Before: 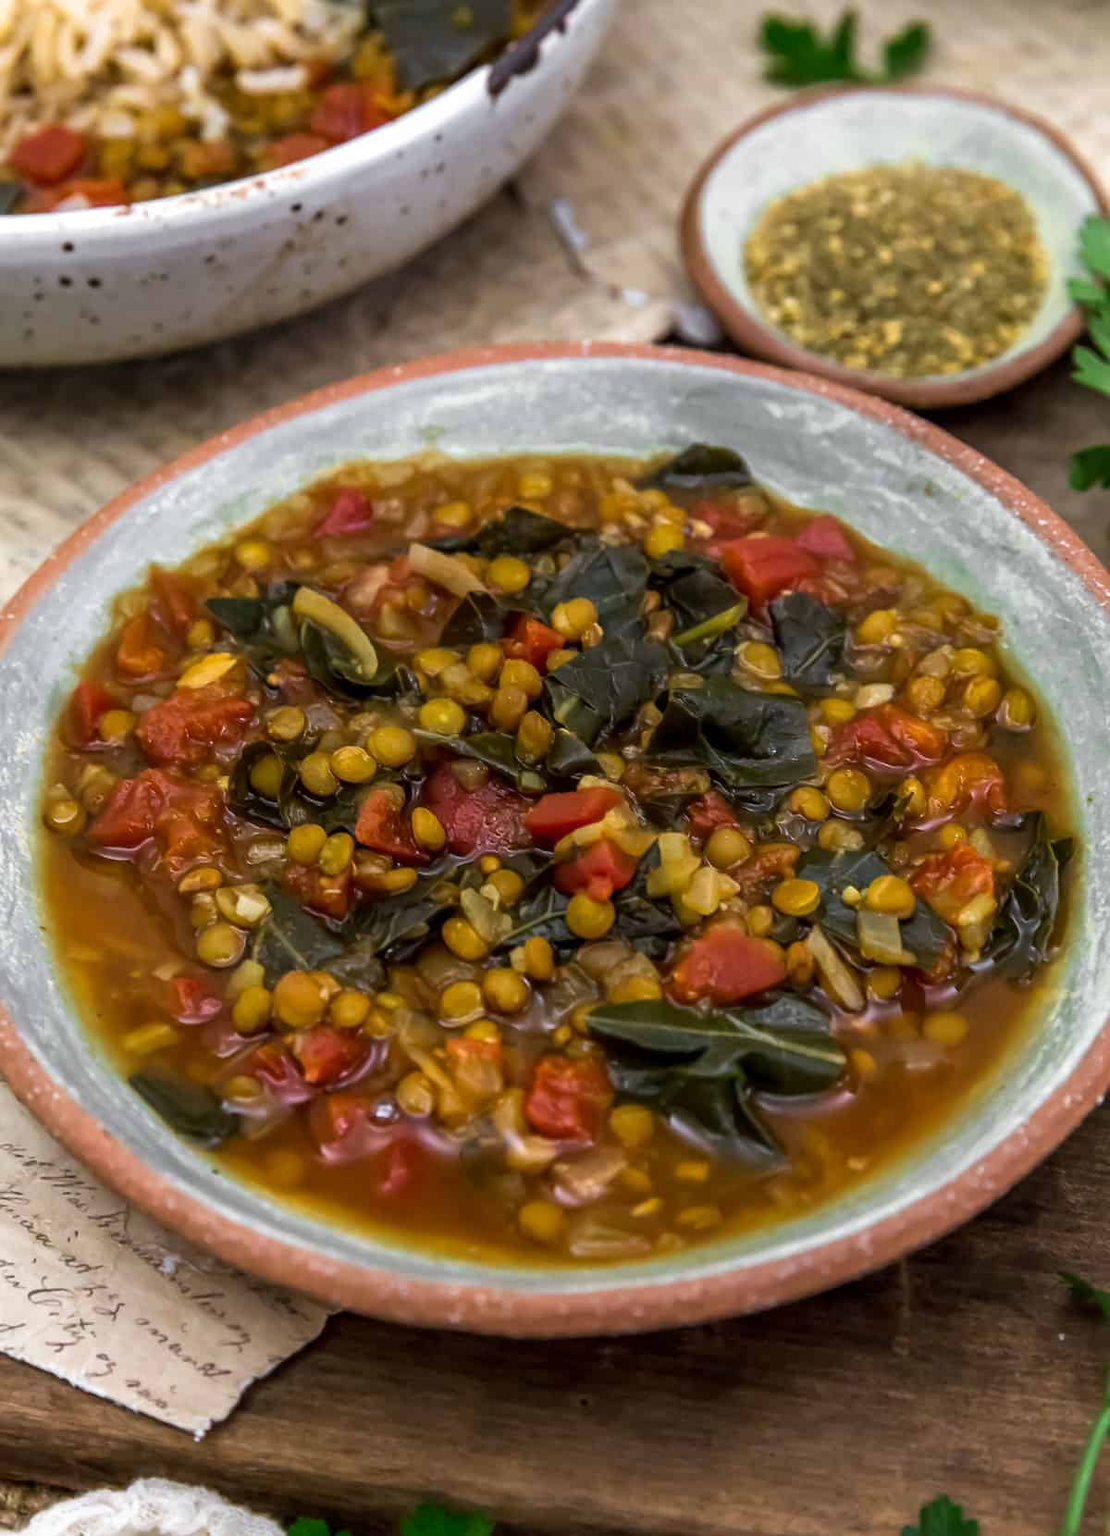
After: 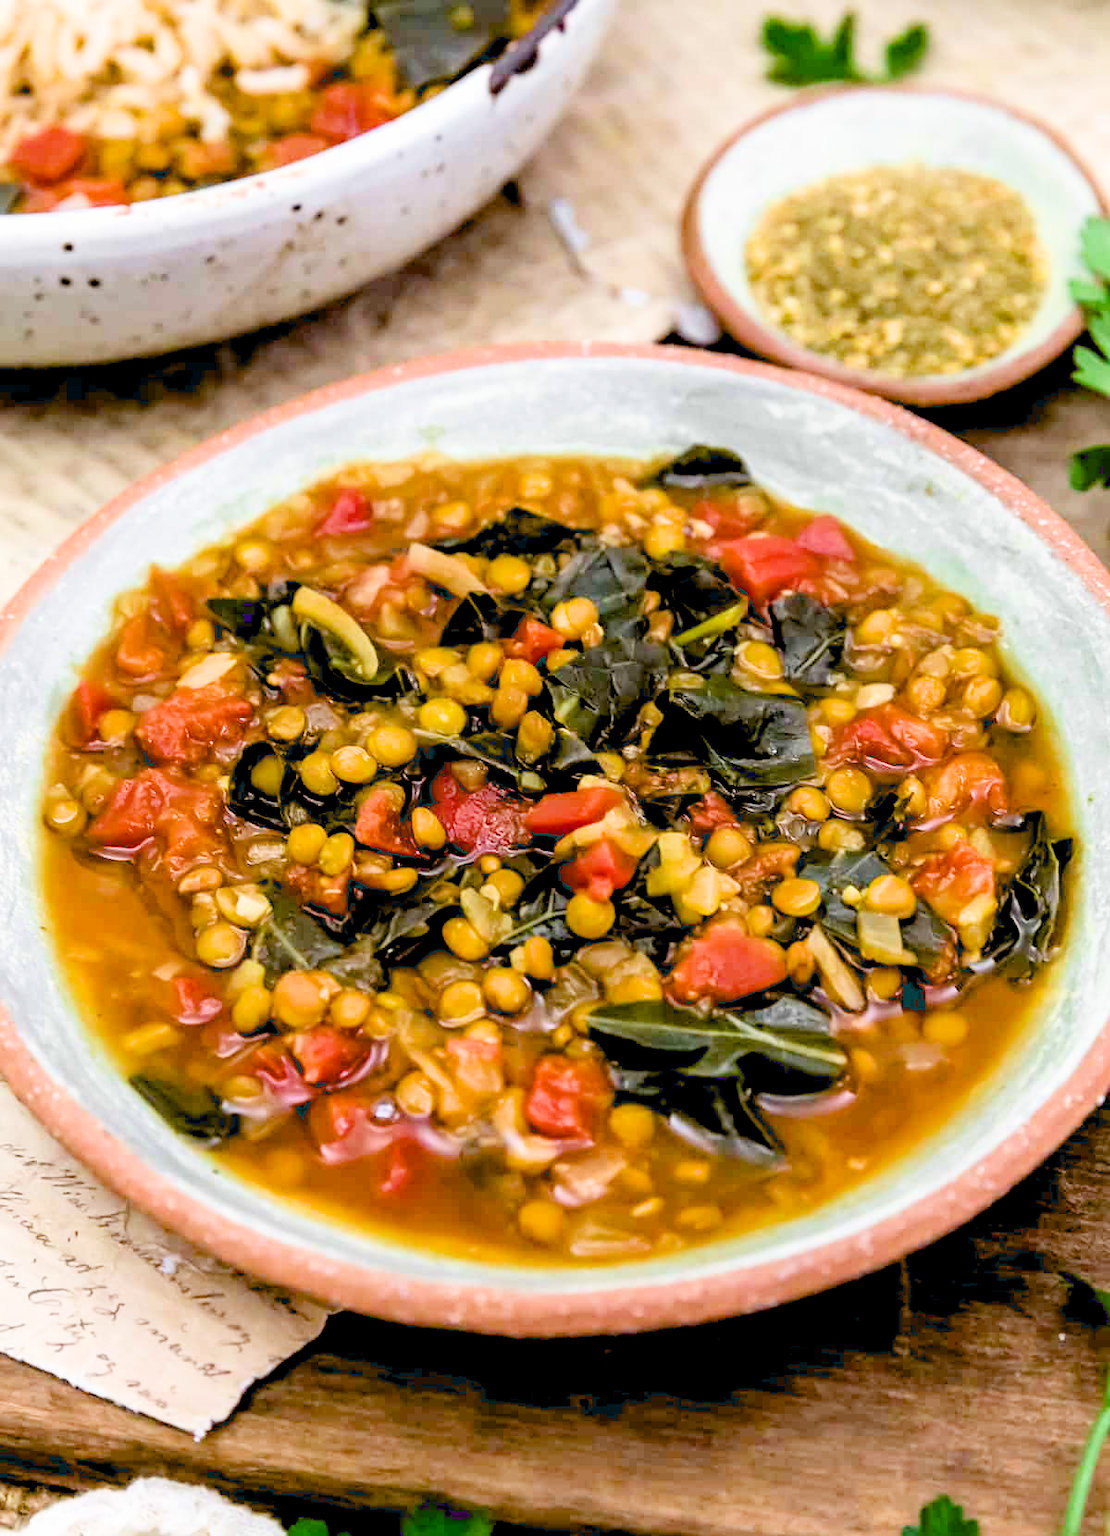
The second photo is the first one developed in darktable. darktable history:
exposure: black level correction 0.015, exposure 1.796 EV, compensate highlight preservation false
filmic rgb: black relative exposure -7.65 EV, white relative exposure 4.56 EV, threshold 5.96 EV, hardness 3.61, enable highlight reconstruction true
